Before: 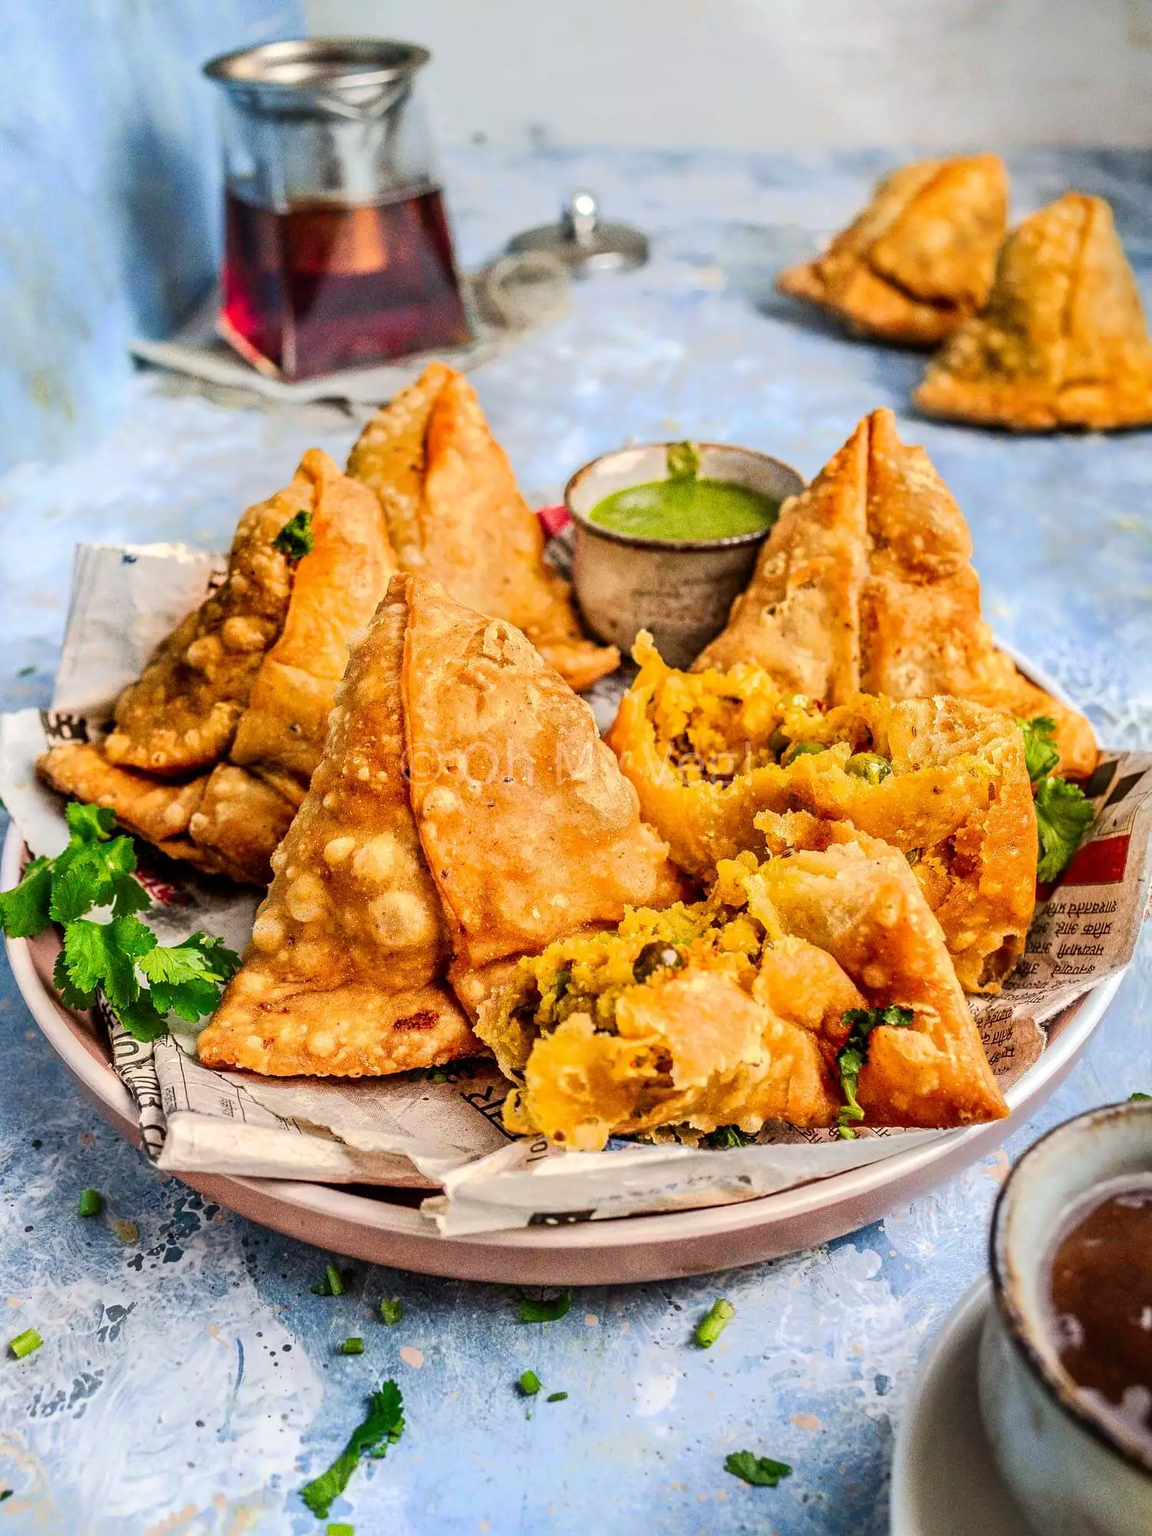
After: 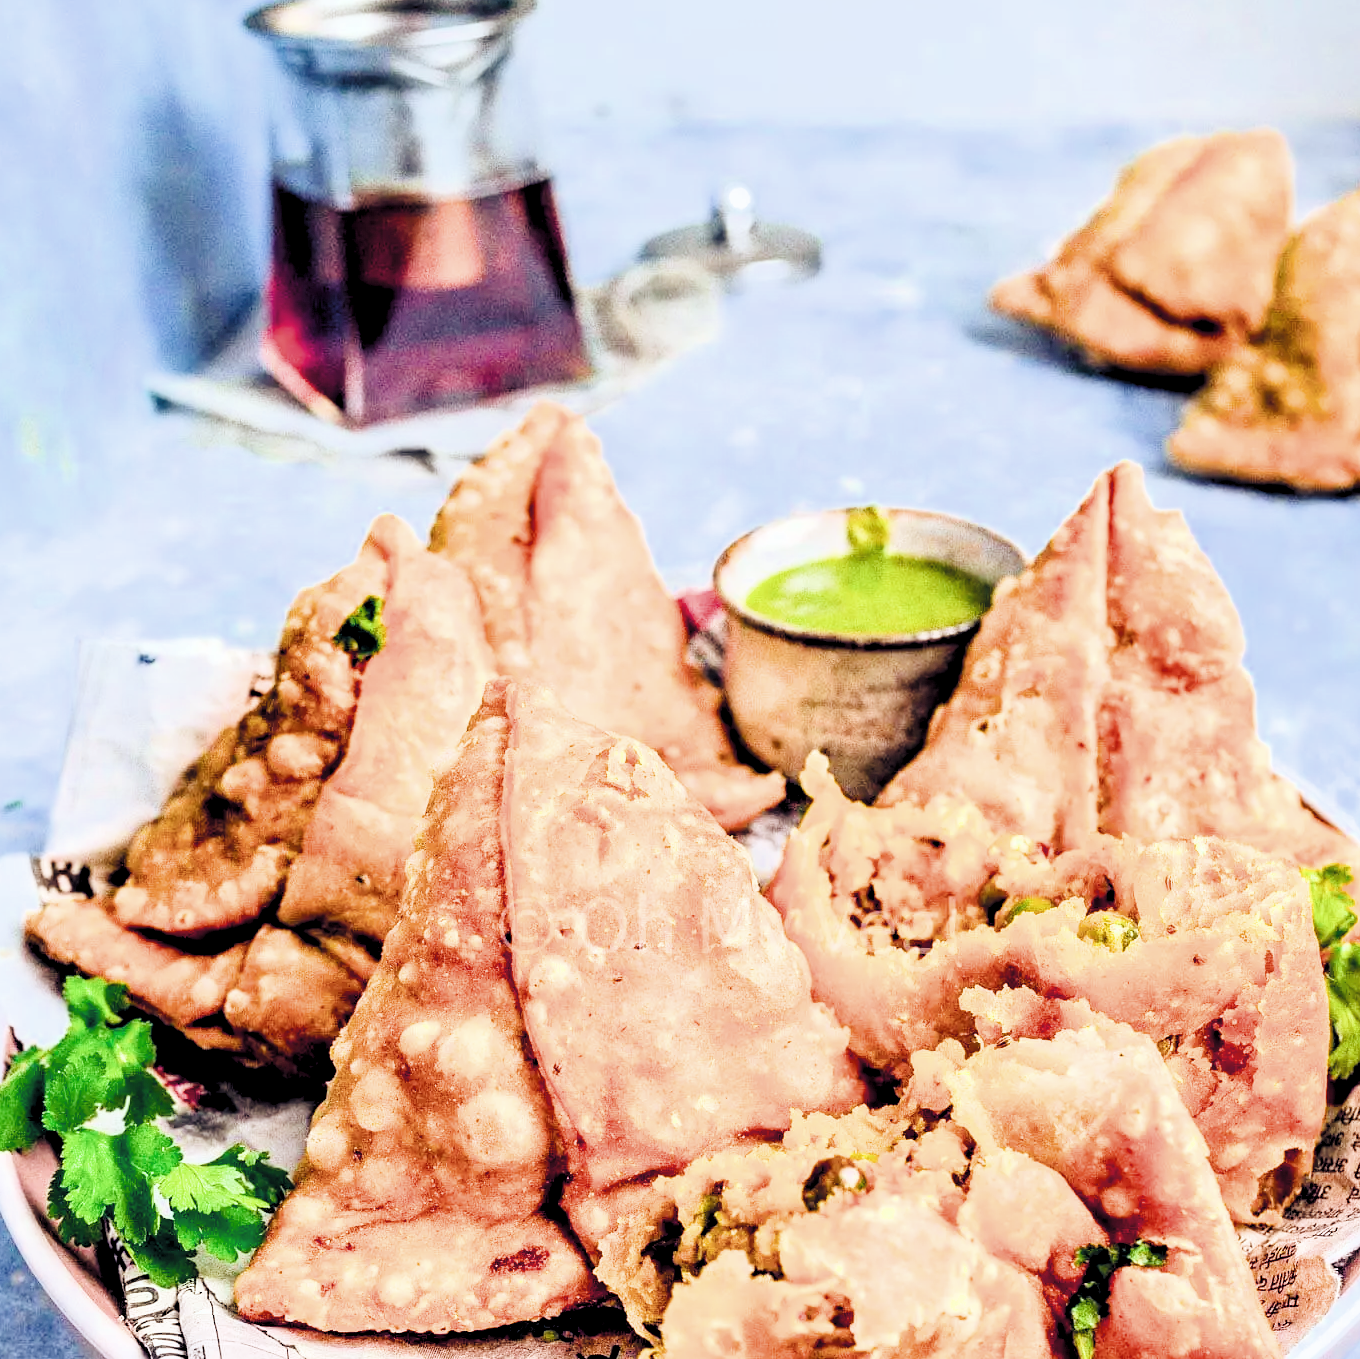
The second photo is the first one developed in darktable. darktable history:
exposure: black level correction 0, exposure 1.741 EV, compensate exposure bias true, compensate highlight preservation false
filmic rgb: black relative exposure -7.65 EV, white relative exposure 4.56 EV, hardness 3.61
levels: levels [0.116, 0.574, 1]
white balance: red 0.98, blue 1.034
color balance rgb: shadows lift › luminance -41.13%, shadows lift › chroma 14.13%, shadows lift › hue 260°, power › luminance -3.76%, power › chroma 0.56%, power › hue 40.37°, highlights gain › luminance 16.81%, highlights gain › chroma 2.94%, highlights gain › hue 260°, global offset › luminance -0.29%, global offset › chroma 0.31%, global offset › hue 260°, perceptual saturation grading › global saturation 20%, perceptual saturation grading › highlights -13.92%, perceptual saturation grading › shadows 50%
crop: left 1.509%, top 3.452%, right 7.696%, bottom 28.452%
